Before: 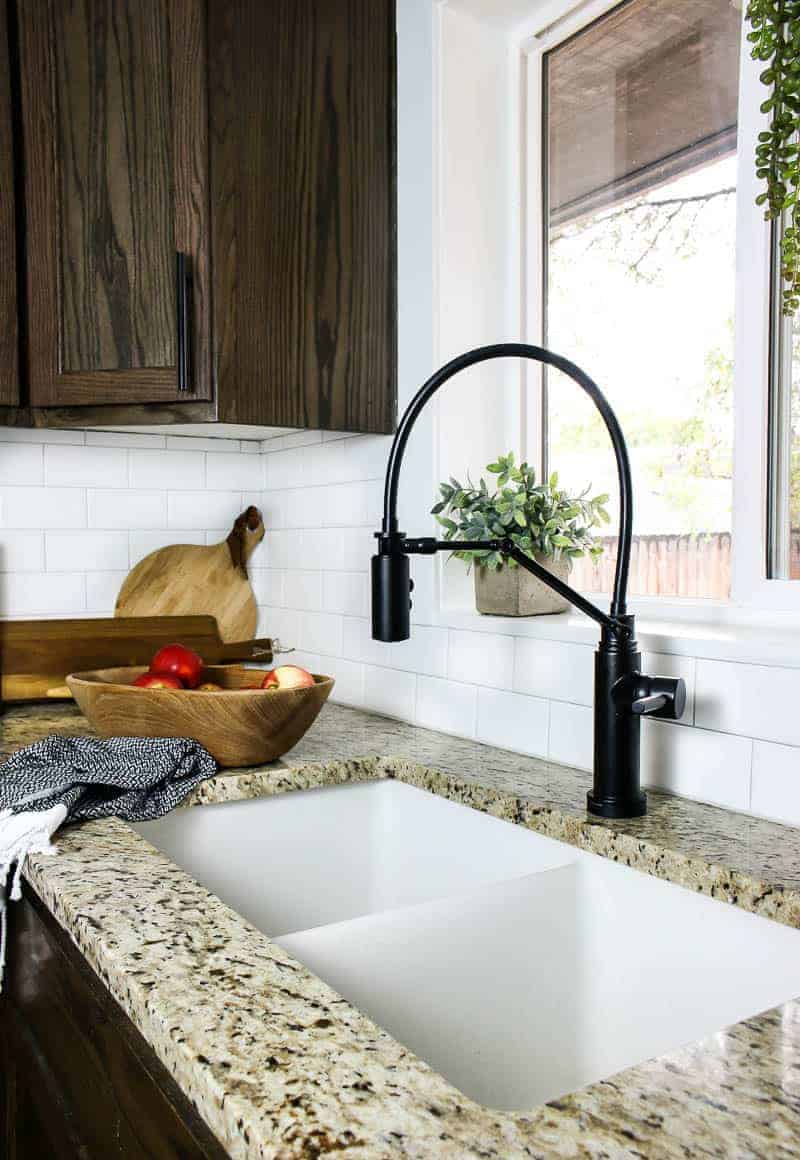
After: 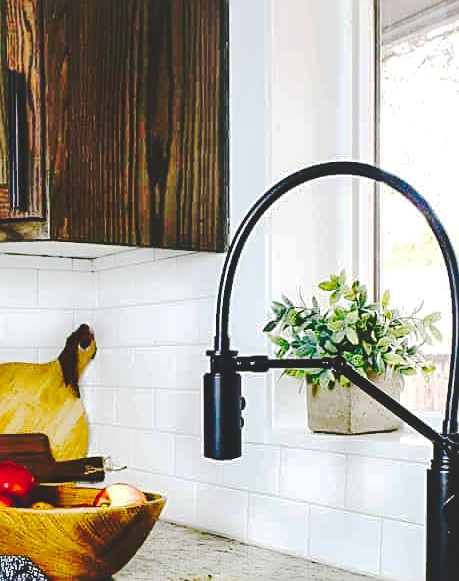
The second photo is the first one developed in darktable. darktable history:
local contrast: mode bilateral grid, contrast 25, coarseness 60, detail 151%, midtone range 0.2
color balance rgb: global offset › luminance 0.257%, linear chroma grading › global chroma 15.101%, perceptual saturation grading › global saturation 34.588%, perceptual saturation grading › highlights -29.892%, perceptual saturation grading › shadows 35.723%
base curve: curves: ch0 [(0, 0.024) (0.055, 0.065) (0.121, 0.166) (0.236, 0.319) (0.693, 0.726) (1, 1)], preserve colors none
tone curve: curves: ch0 [(0, 0) (0.003, 0.079) (0.011, 0.083) (0.025, 0.088) (0.044, 0.095) (0.069, 0.106) (0.1, 0.115) (0.136, 0.127) (0.177, 0.152) (0.224, 0.198) (0.277, 0.263) (0.335, 0.371) (0.399, 0.483) (0.468, 0.582) (0.543, 0.664) (0.623, 0.726) (0.709, 0.793) (0.801, 0.842) (0.898, 0.896) (1, 1)], preserve colors none
sharpen: on, module defaults
crop: left 21.076%, top 15.695%, right 21.475%, bottom 34.138%
